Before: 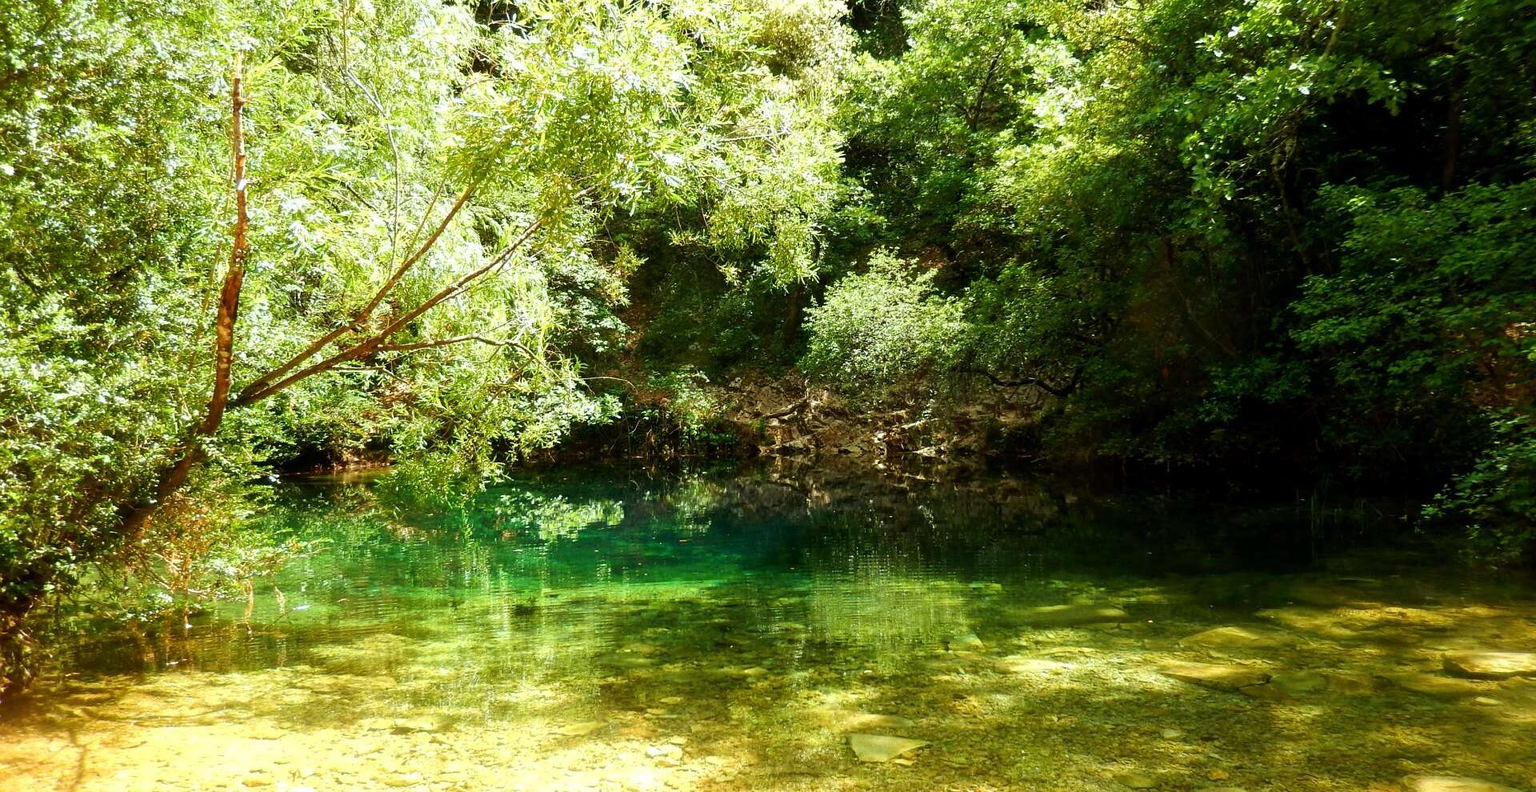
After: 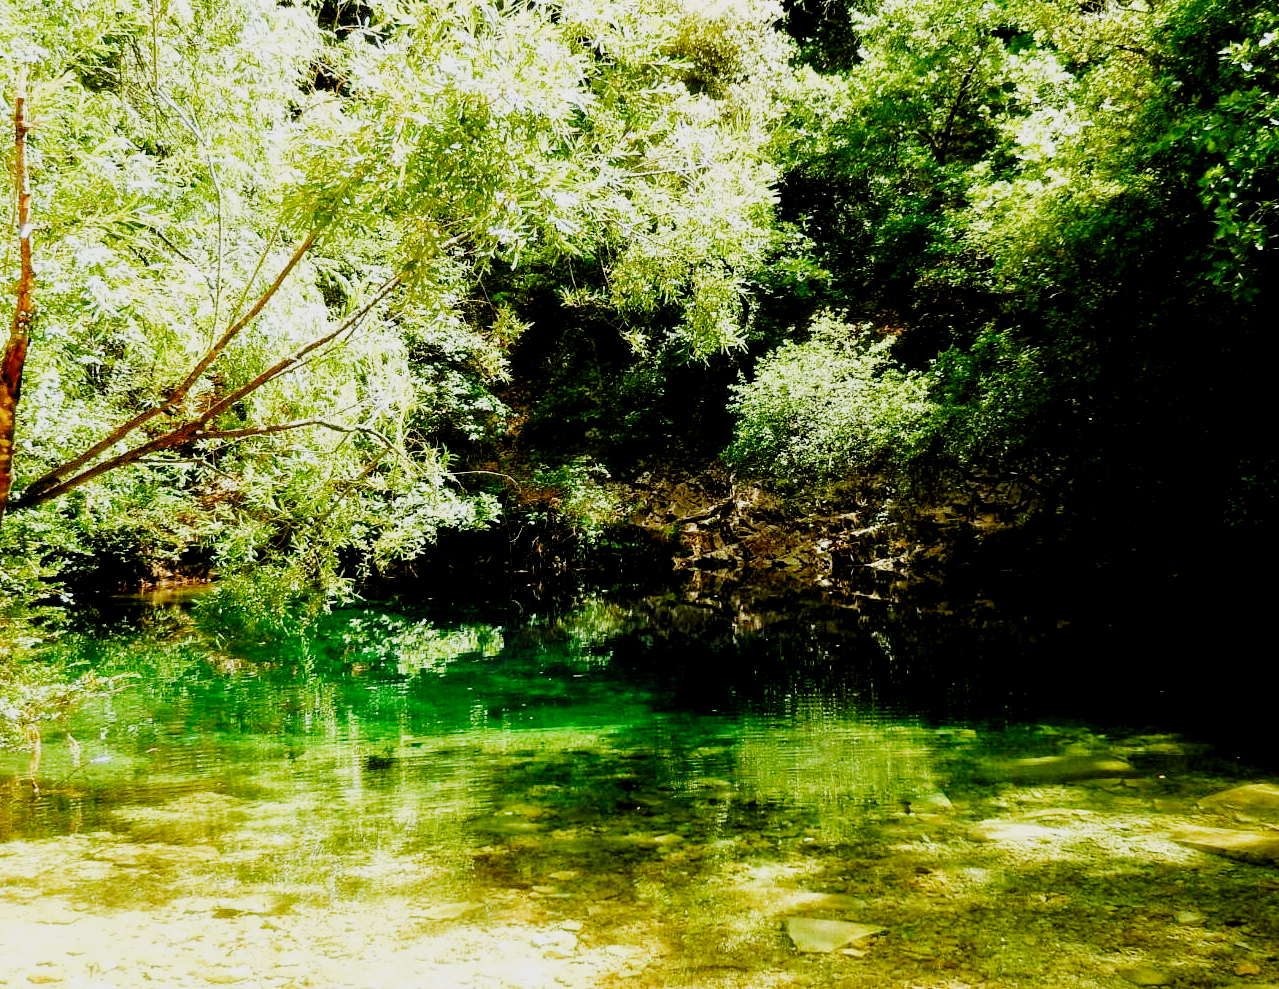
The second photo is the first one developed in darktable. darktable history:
filmic rgb: black relative exposure -4.99 EV, white relative exposure 3.97 EV, hardness 2.87, contrast 1.385, preserve chrominance no, color science v4 (2020), iterations of high-quality reconstruction 0, type of noise poissonian
levels: levels [0.018, 0.493, 1]
crop and rotate: left 14.396%, right 18.977%
